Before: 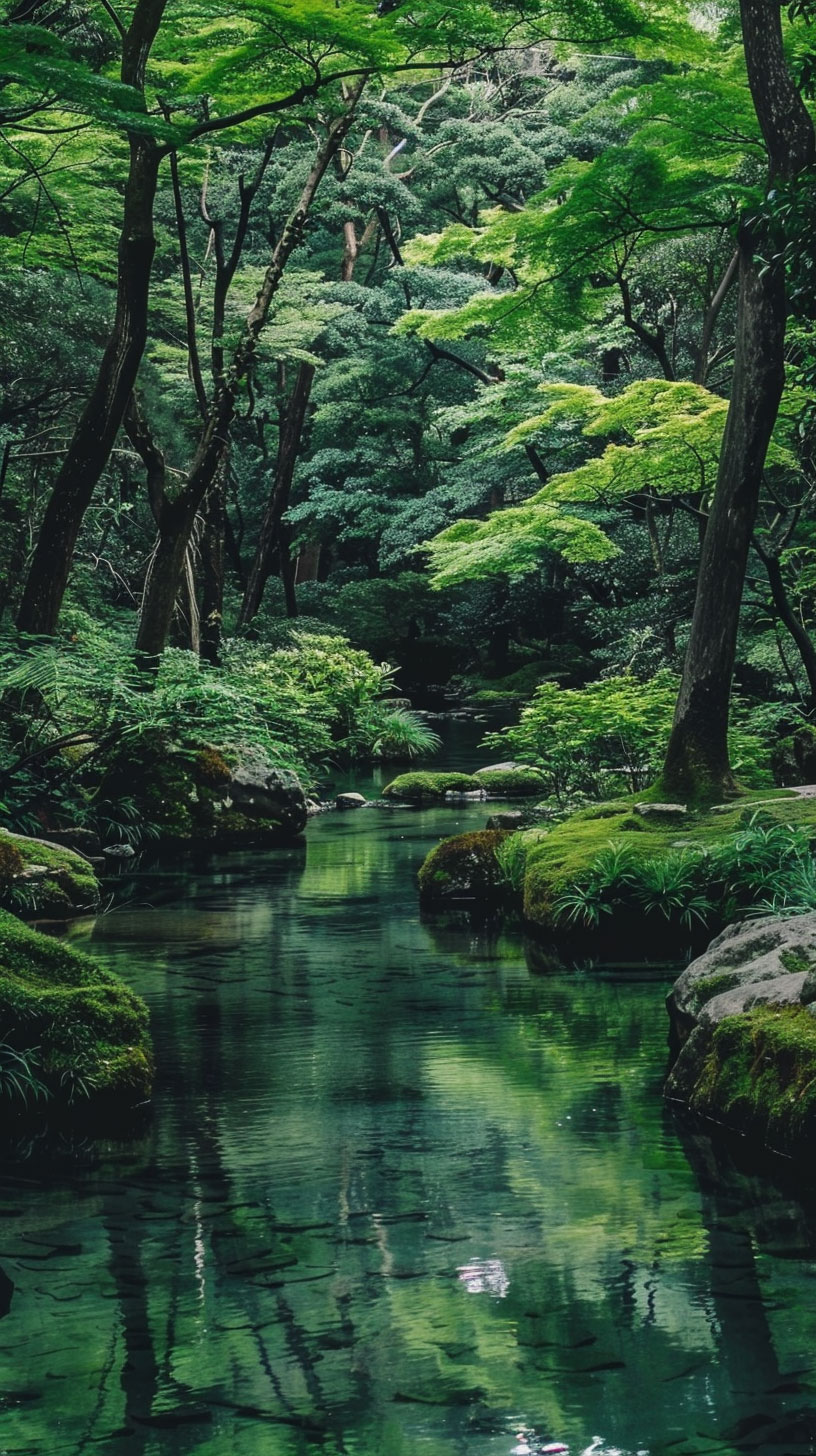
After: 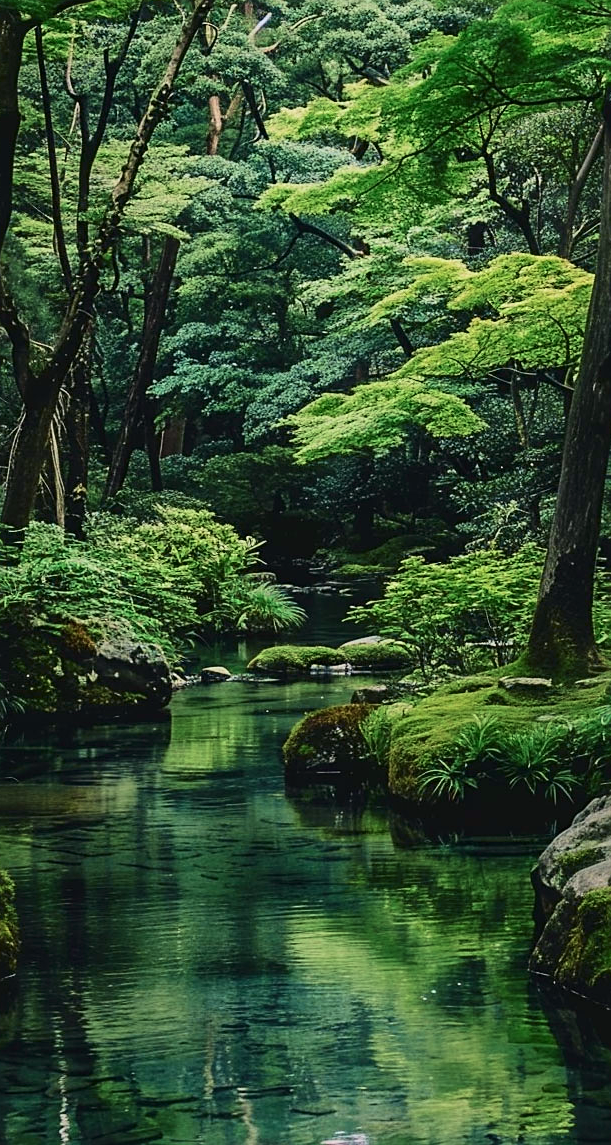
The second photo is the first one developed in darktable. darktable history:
crop: left 16.651%, top 8.712%, right 8.445%, bottom 12.62%
tone curve: curves: ch0 [(0, 0) (0.091, 0.066) (0.184, 0.16) (0.491, 0.519) (0.748, 0.765) (1, 0.919)]; ch1 [(0, 0) (0.179, 0.173) (0.322, 0.32) (0.424, 0.424) (0.502, 0.504) (0.56, 0.578) (0.631, 0.675) (0.777, 0.806) (1, 1)]; ch2 [(0, 0) (0.434, 0.447) (0.483, 0.487) (0.547, 0.573) (0.676, 0.673) (1, 1)], color space Lab, independent channels, preserve colors none
velvia: on, module defaults
sharpen: on, module defaults
